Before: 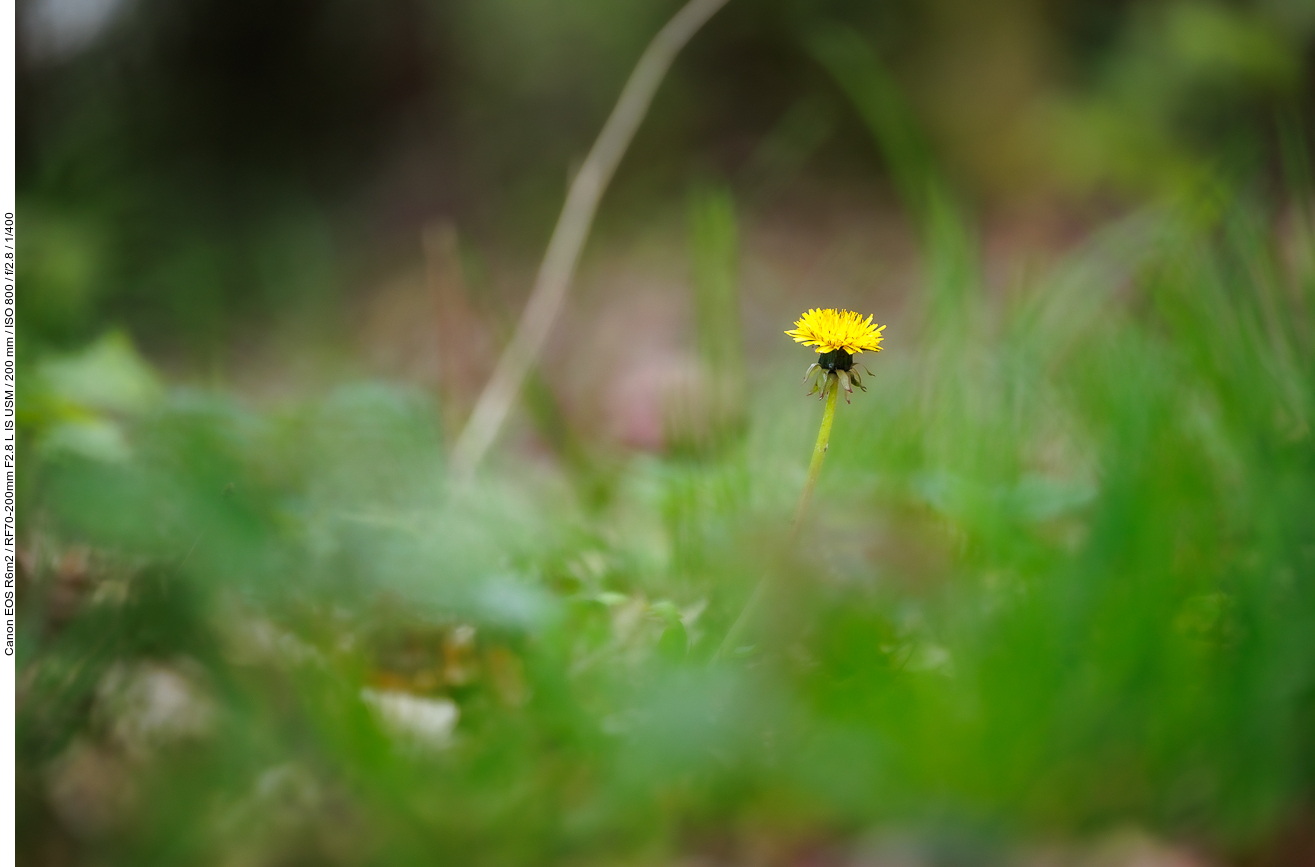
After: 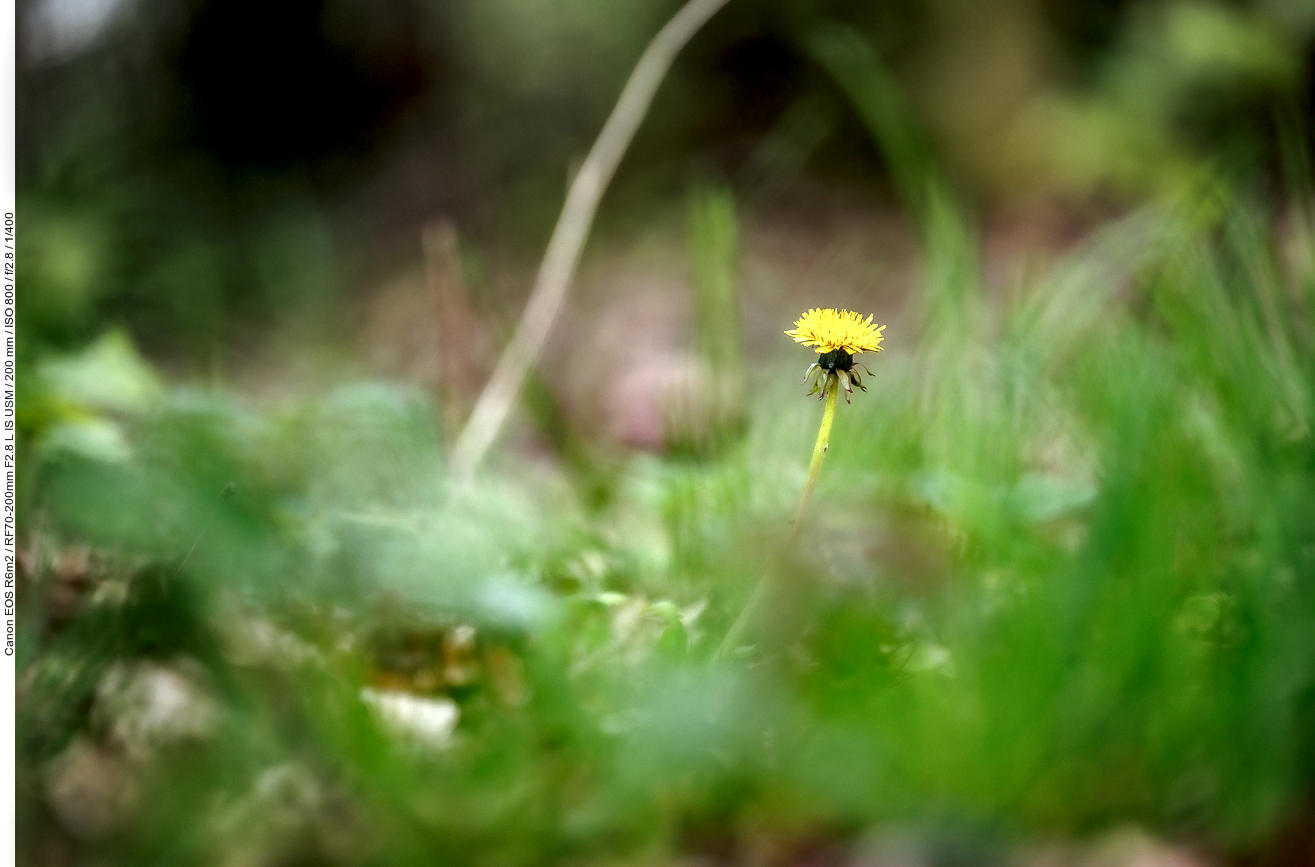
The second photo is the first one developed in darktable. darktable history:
local contrast: highlights 20%, detail 197%
white balance: red 1, blue 1
